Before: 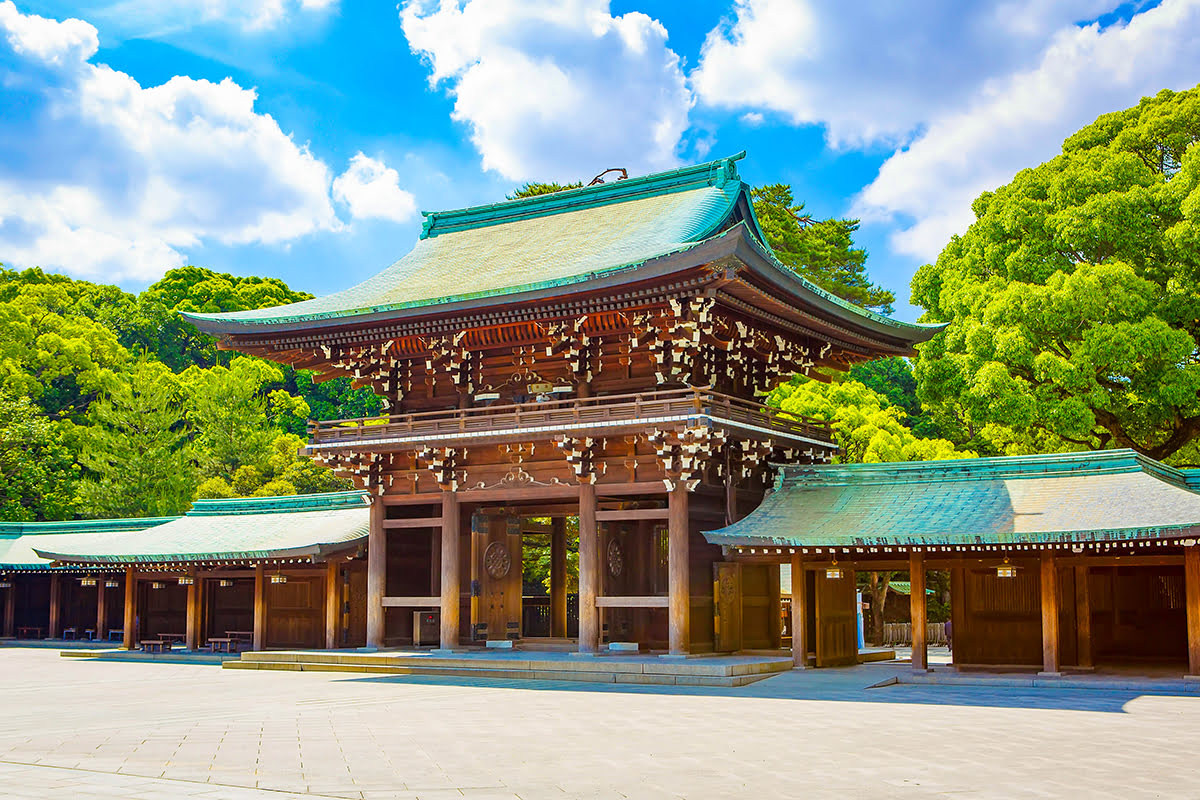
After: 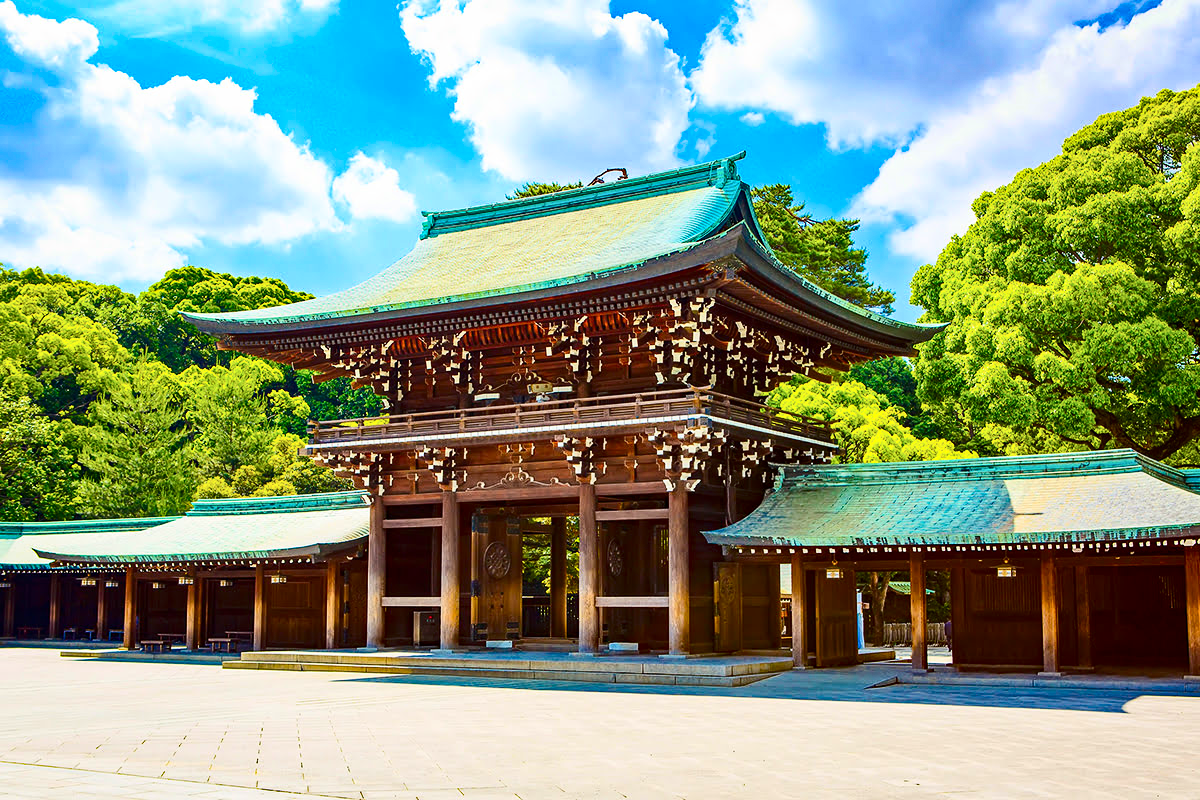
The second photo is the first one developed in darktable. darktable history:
contrast brightness saturation: contrast 0.28
haze removal: strength 0.4, distance 0.22, compatibility mode true, adaptive false
